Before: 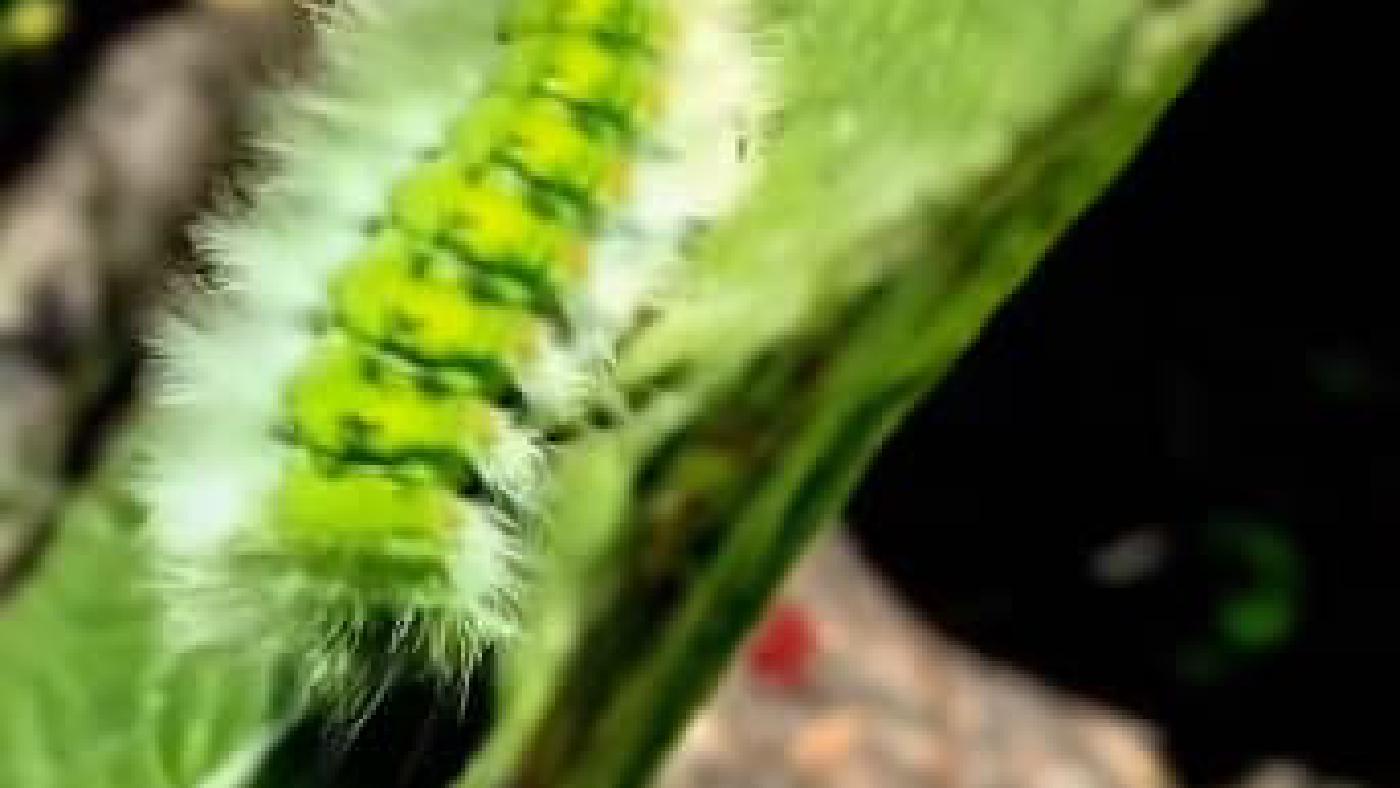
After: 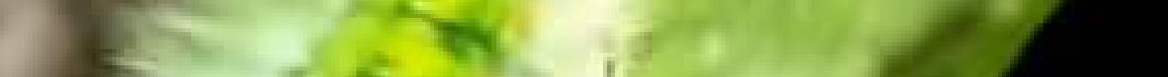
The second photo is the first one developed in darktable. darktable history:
crop and rotate: left 9.644%, top 9.491%, right 6.021%, bottom 80.509%
rotate and perspective: rotation 0.174°, lens shift (vertical) 0.013, lens shift (horizontal) 0.019, shear 0.001, automatic cropping original format, crop left 0.007, crop right 0.991, crop top 0.016, crop bottom 0.997
